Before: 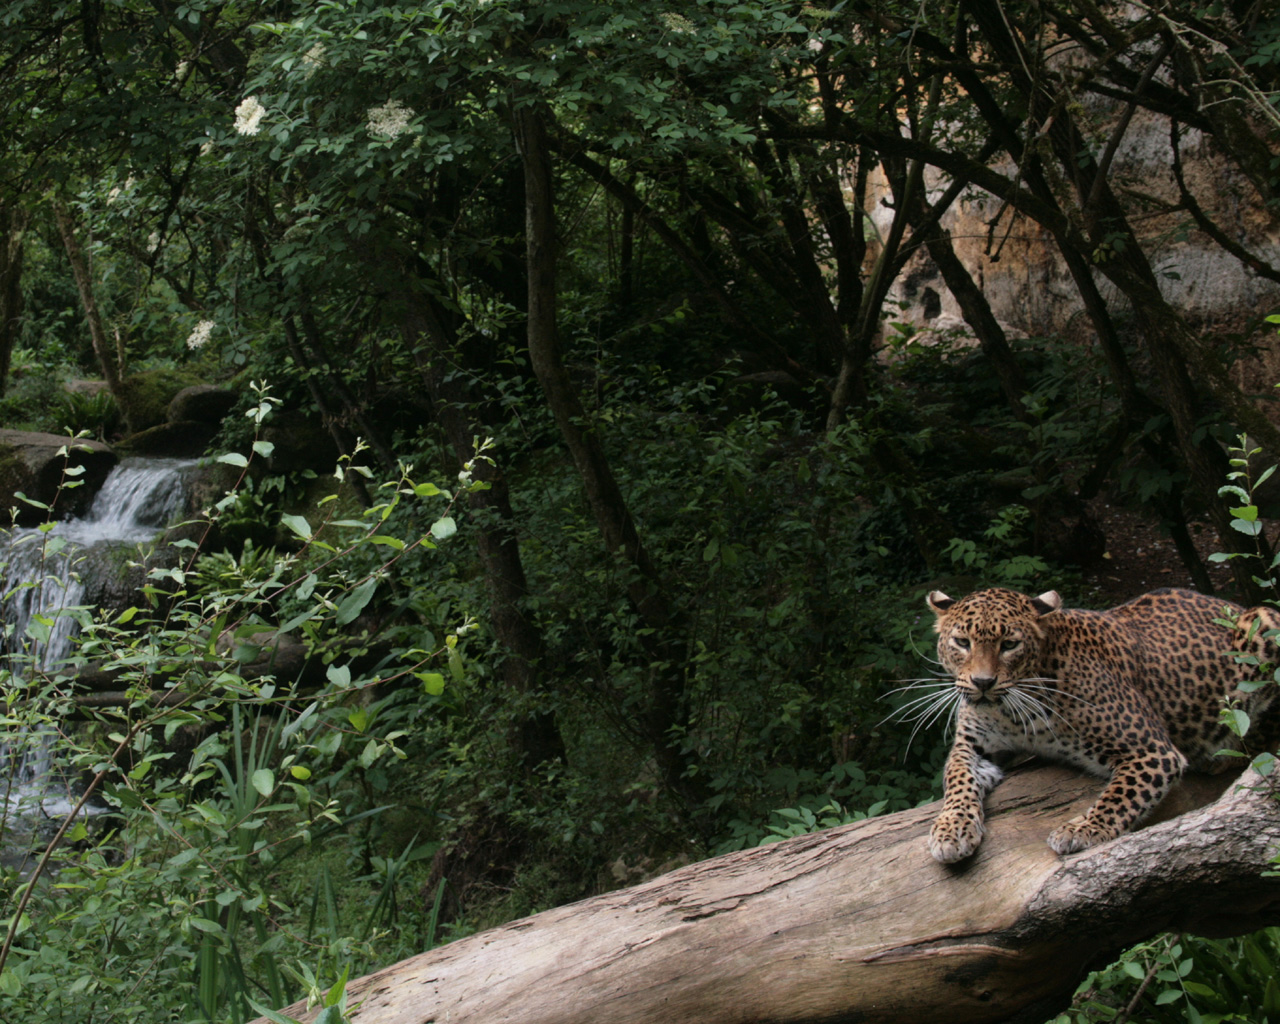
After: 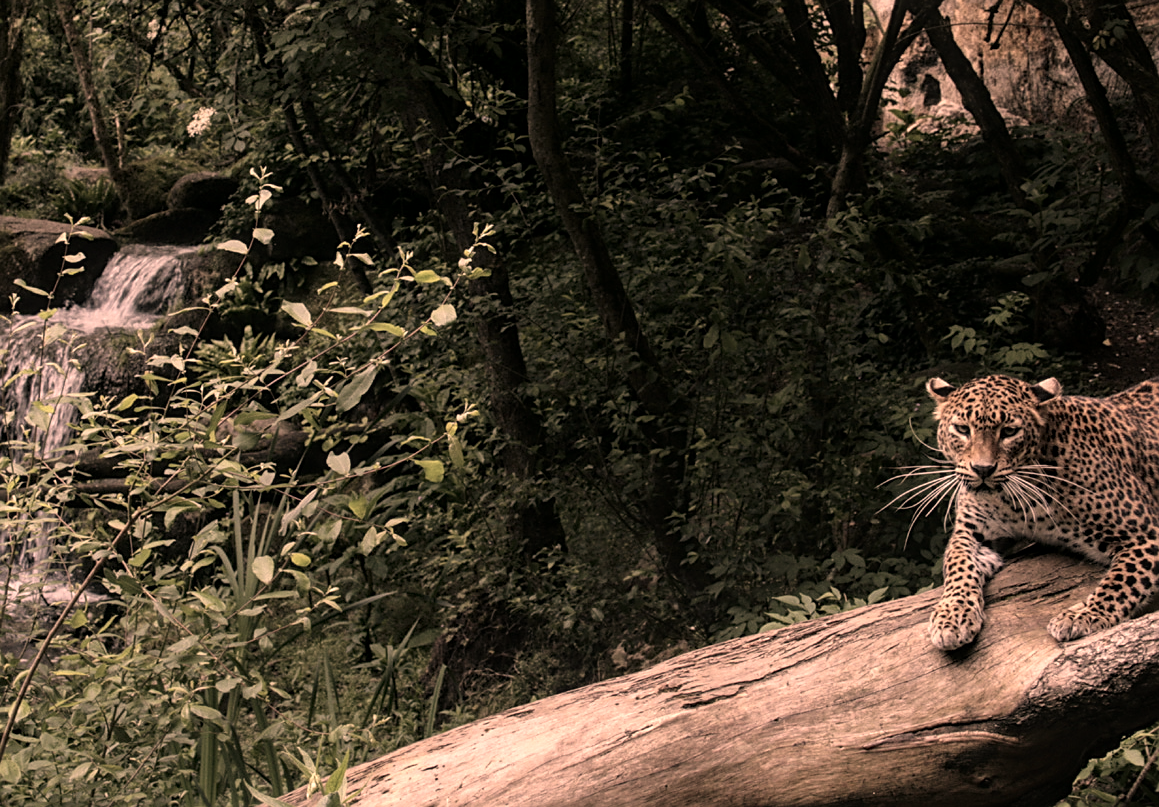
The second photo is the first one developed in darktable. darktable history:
color balance rgb: power › hue 73.03°, perceptual saturation grading › global saturation -27.714%
local contrast: on, module defaults
crop: top 20.868%, right 9.433%, bottom 0.289%
contrast brightness saturation: contrast 0.098, saturation -0.286
color correction: highlights a* 21.84, highlights b* 21.76
tone equalizer: -8 EV -0.384 EV, -7 EV -0.366 EV, -6 EV -0.369 EV, -5 EV -0.219 EV, -3 EV 0.243 EV, -2 EV 0.343 EV, -1 EV 0.383 EV, +0 EV 0.388 EV
sharpen: on, module defaults
